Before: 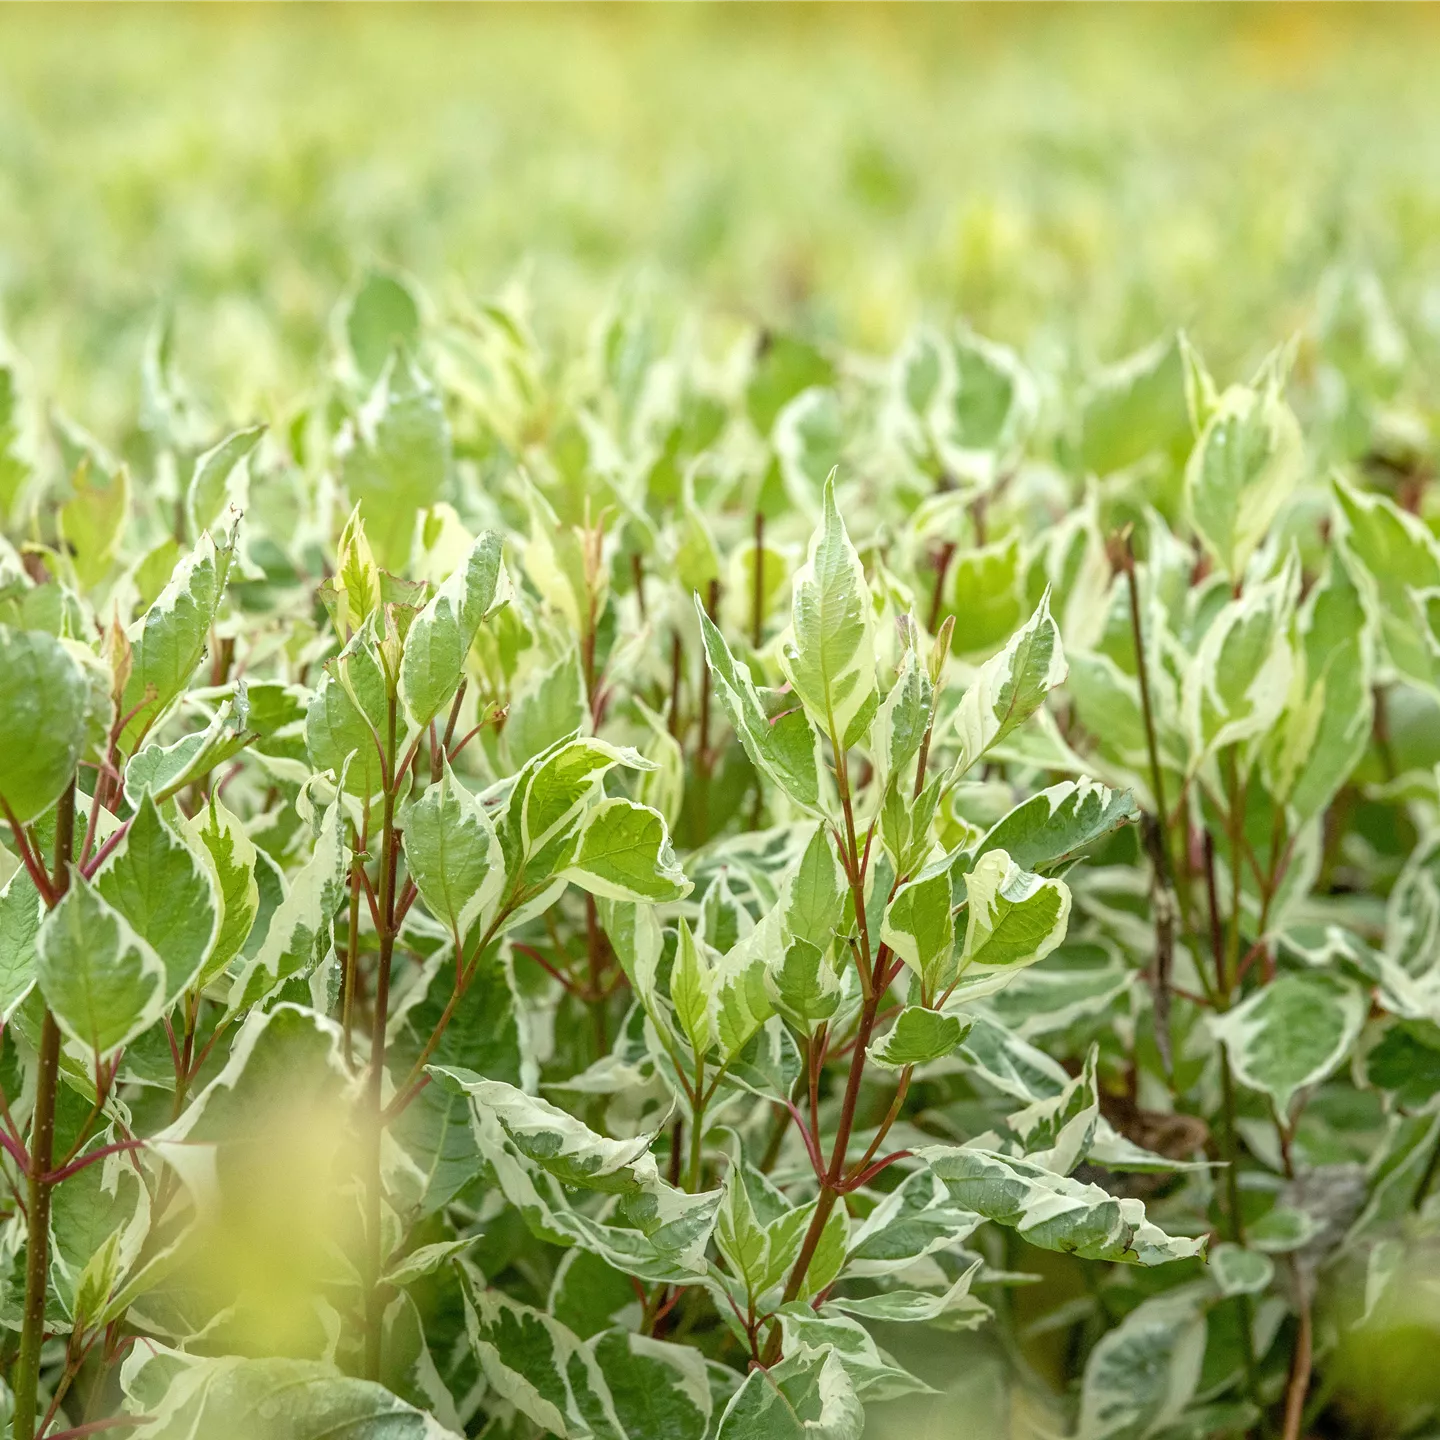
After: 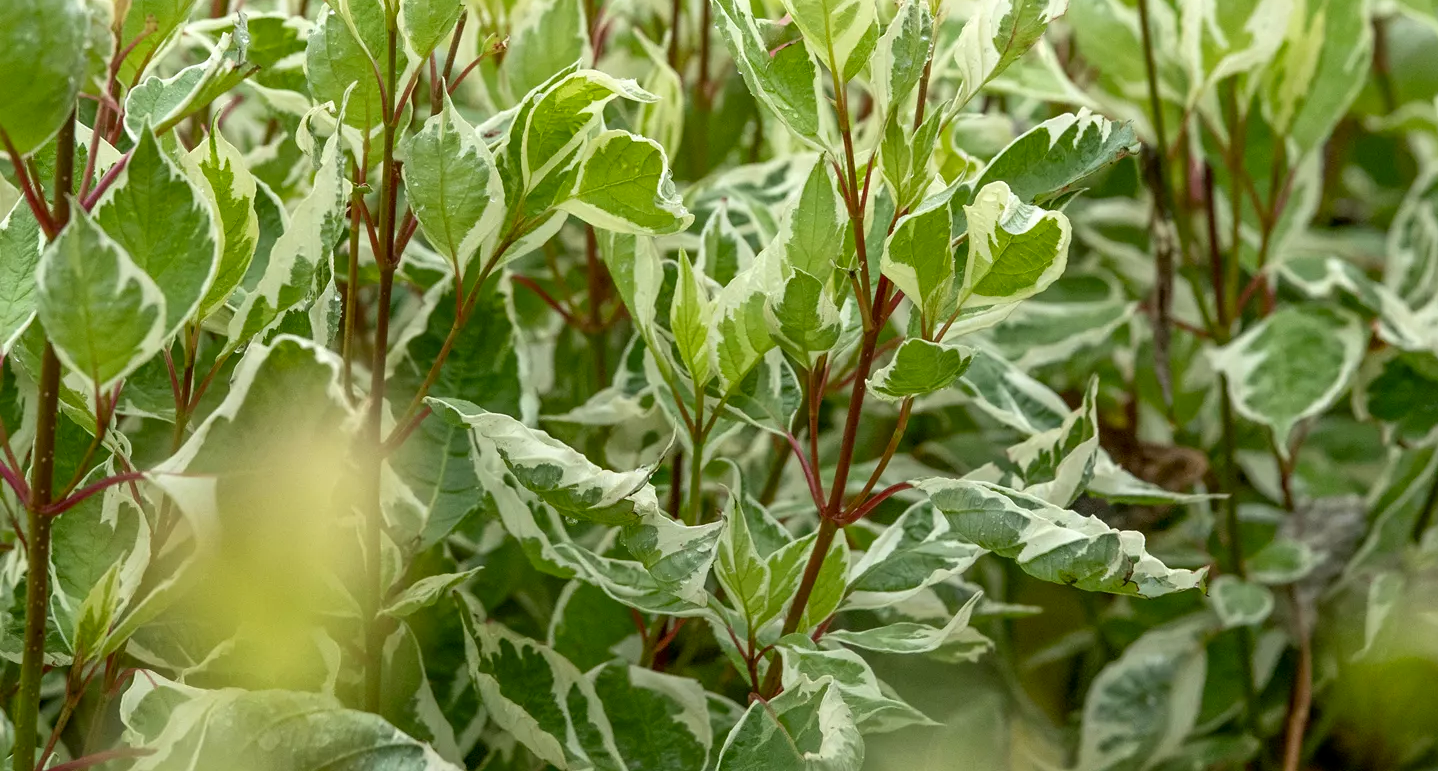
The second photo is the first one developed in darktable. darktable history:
exposure: black level correction 0.002, compensate highlight preservation false
contrast brightness saturation: brightness -0.088
crop and rotate: top 46.409%, right 0.103%
